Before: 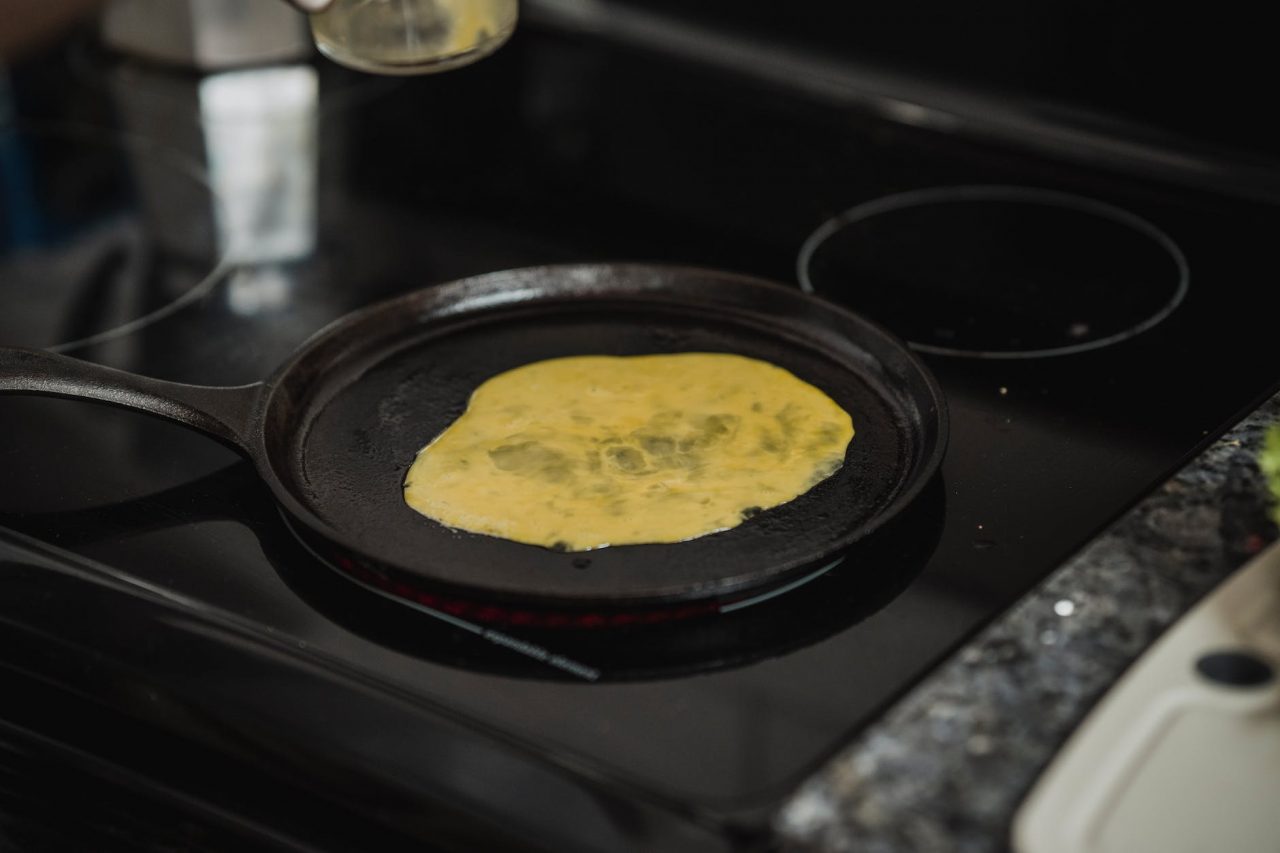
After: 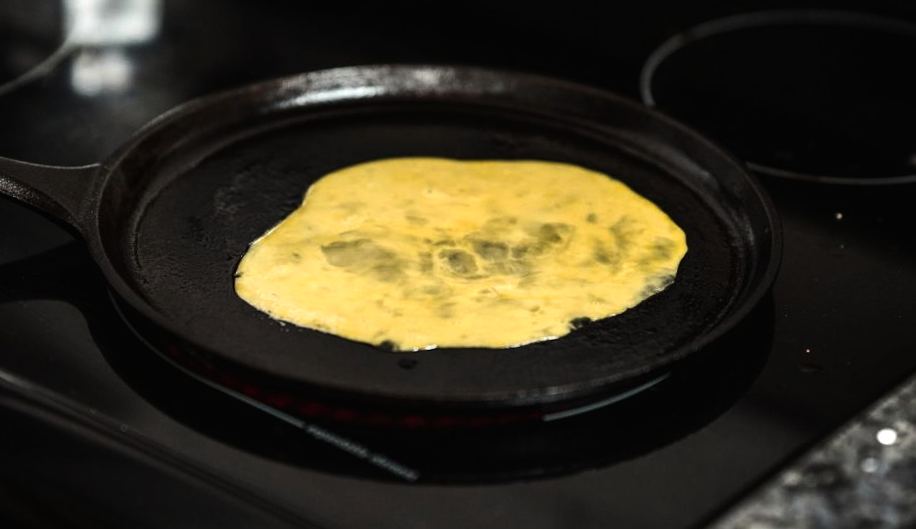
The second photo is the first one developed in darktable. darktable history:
tone equalizer: -8 EV -1.08 EV, -7 EV -1.01 EV, -6 EV -0.867 EV, -5 EV -0.578 EV, -3 EV 0.578 EV, -2 EV 0.867 EV, -1 EV 1.01 EV, +0 EV 1.08 EV, edges refinement/feathering 500, mask exposure compensation -1.57 EV, preserve details no
white balance: red 1.009, blue 0.985
crop and rotate: angle -3.37°, left 9.79%, top 20.73%, right 12.42%, bottom 11.82%
